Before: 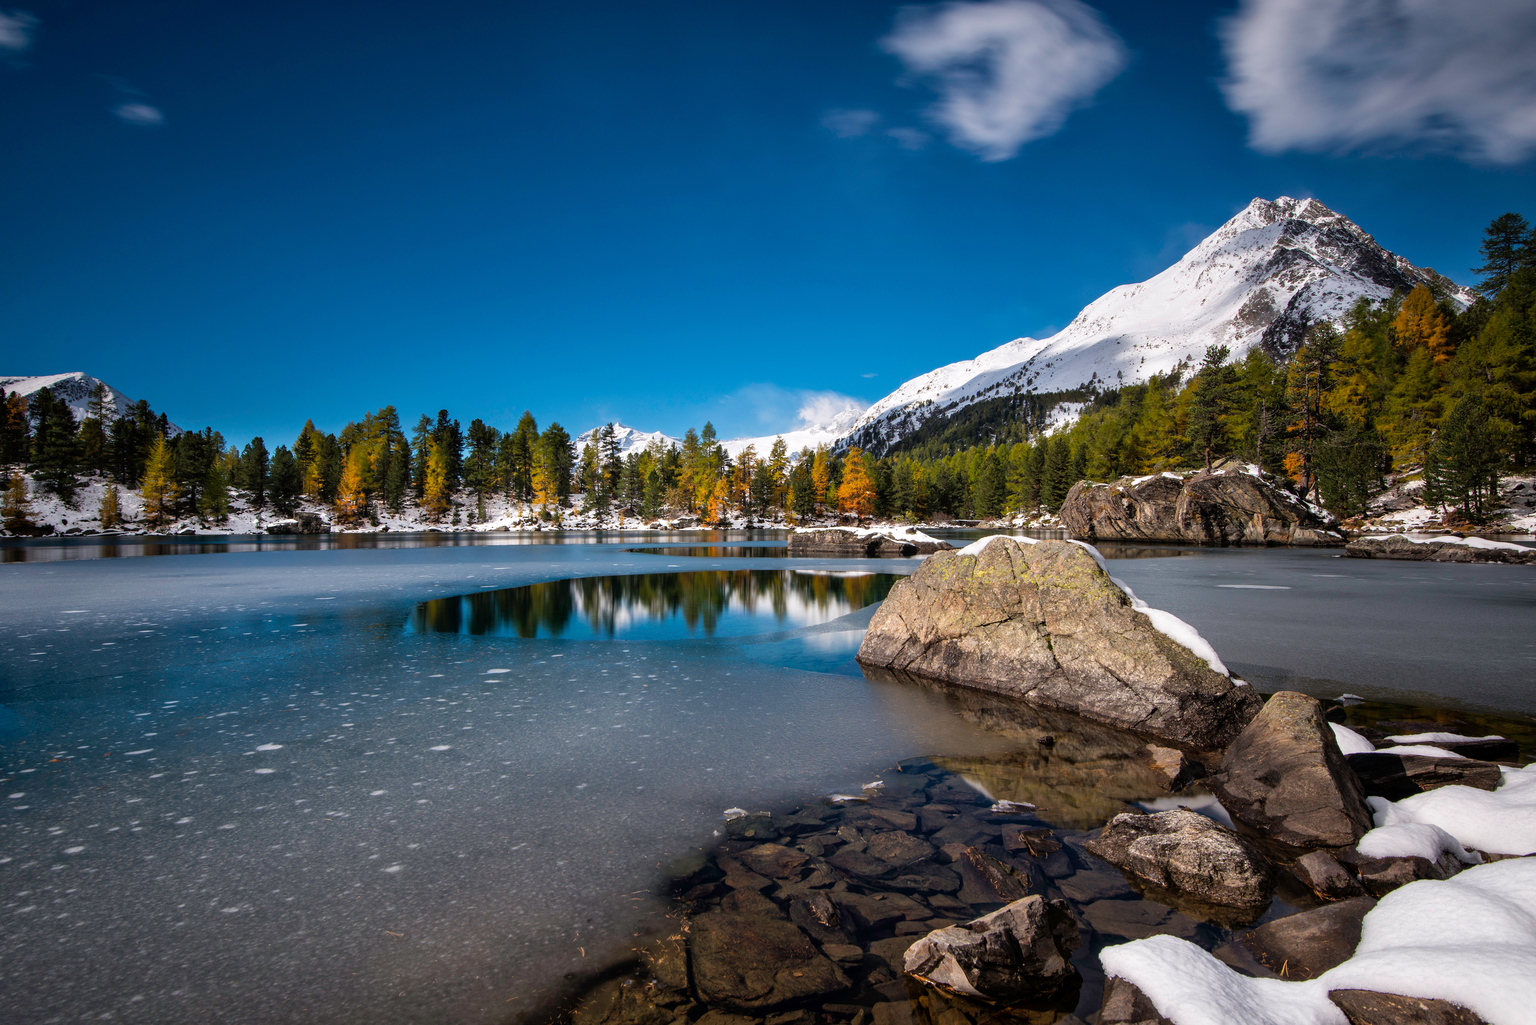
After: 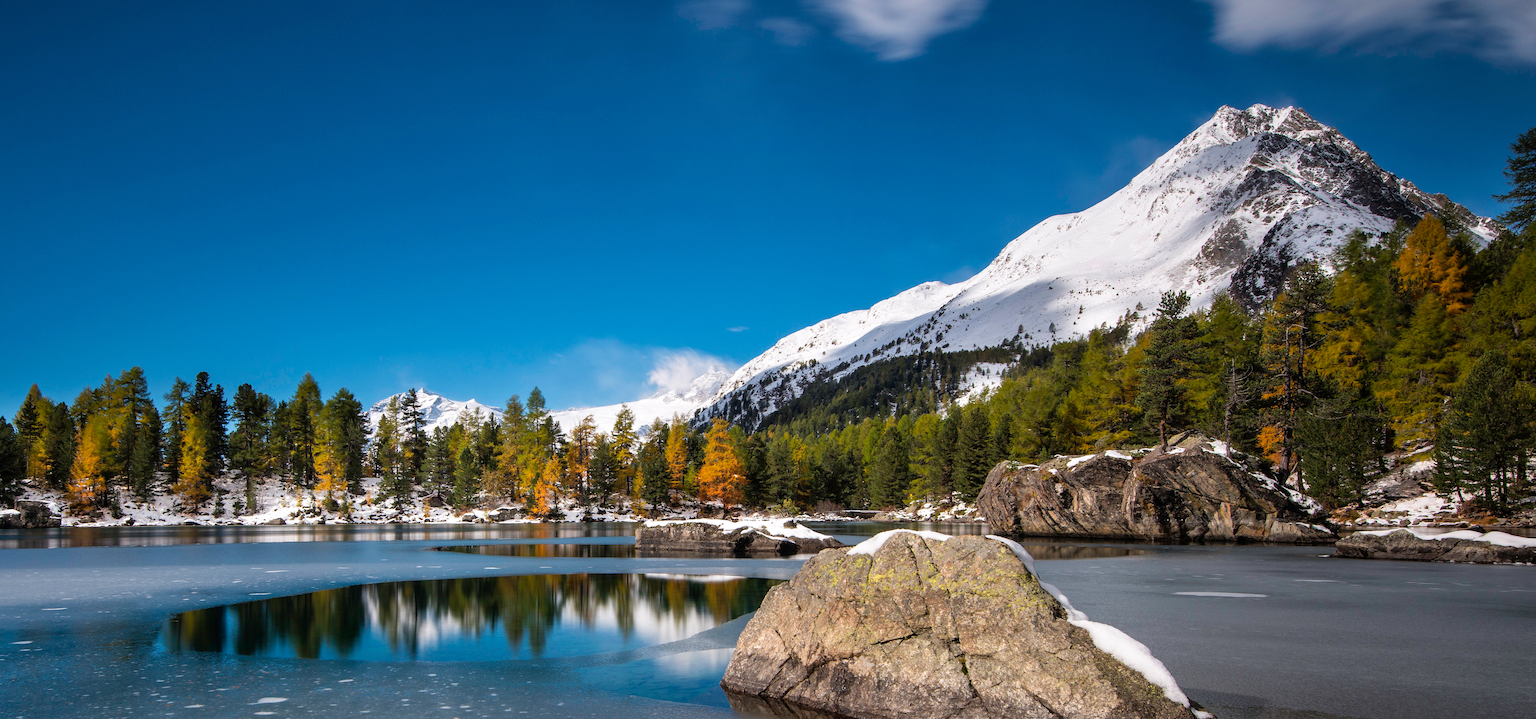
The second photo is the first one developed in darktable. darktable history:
crop: left 18.365%, top 11.114%, right 1.995%, bottom 32.992%
